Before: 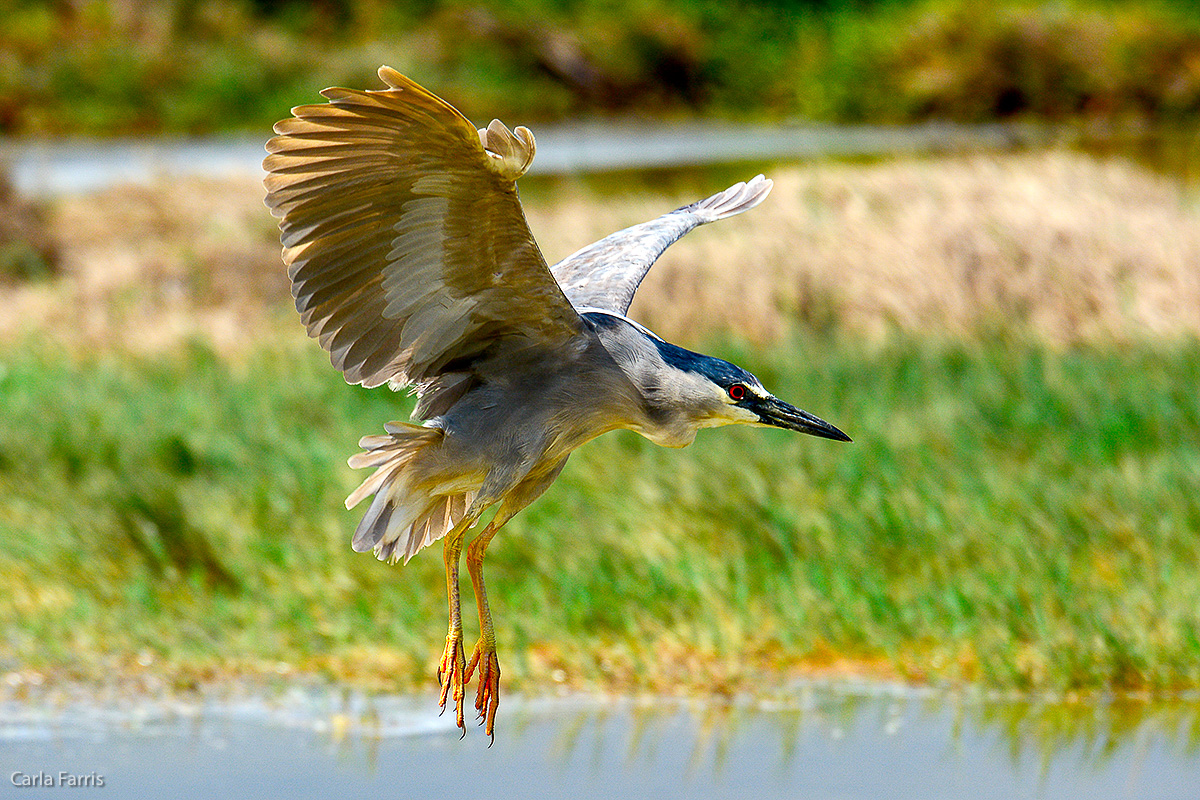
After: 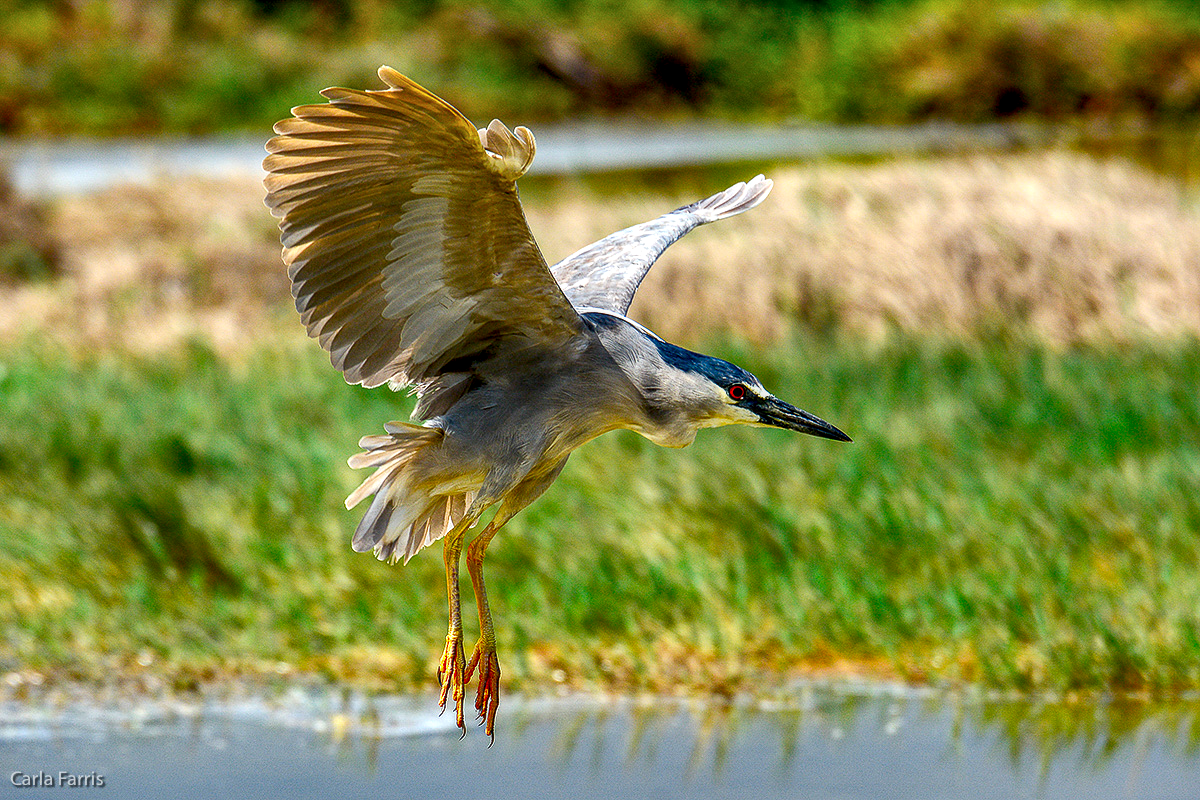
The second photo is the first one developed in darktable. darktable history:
shadows and highlights: white point adjustment 0.162, highlights -70.97, soften with gaussian
local contrast: on, module defaults
